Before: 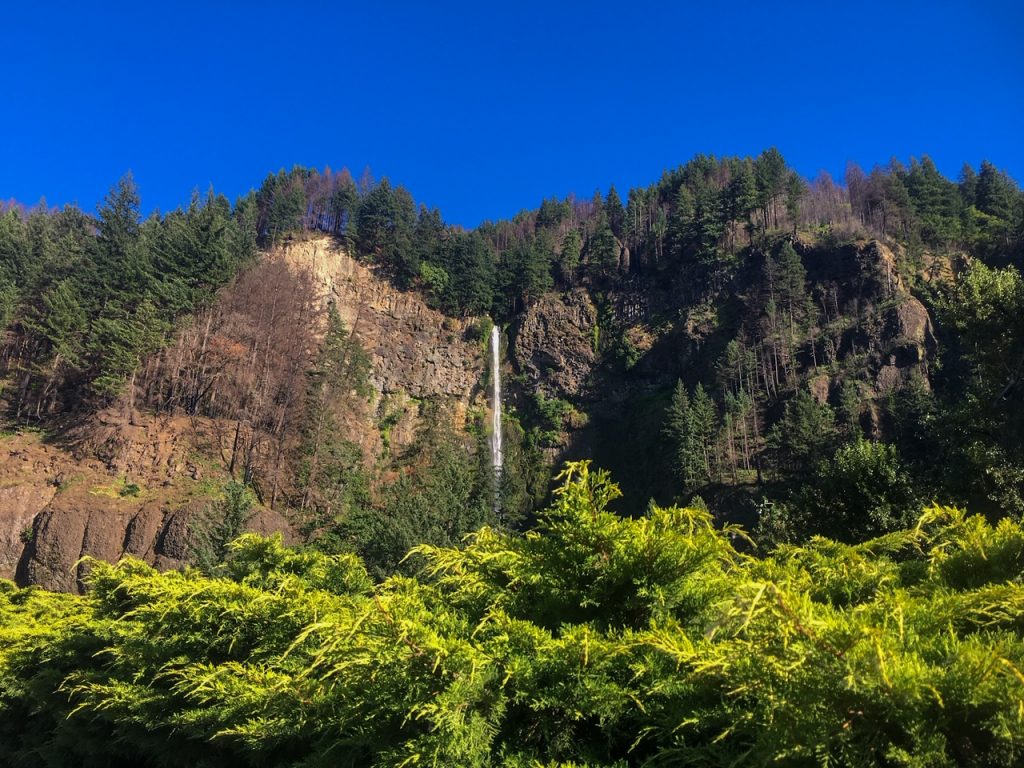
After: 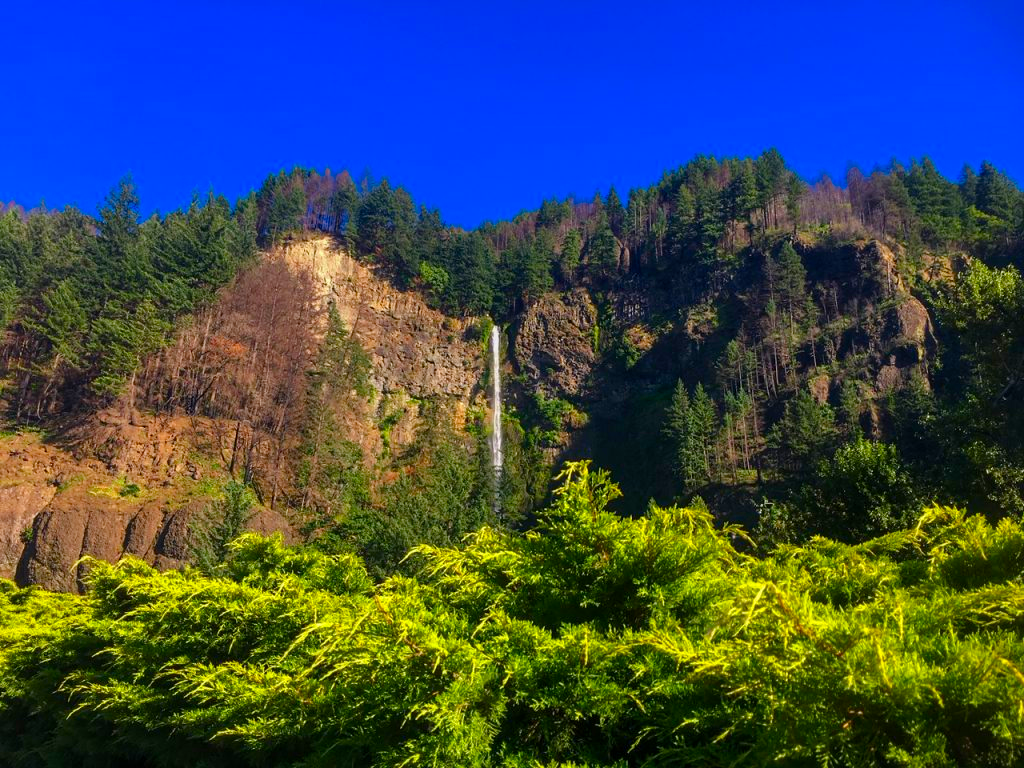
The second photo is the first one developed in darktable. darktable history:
color zones: curves: ch0 [(0, 0.613) (0.01, 0.613) (0.245, 0.448) (0.498, 0.529) (0.642, 0.665) (0.879, 0.777) (0.99, 0.613)]; ch1 [(0, 0) (0.143, 0) (0.286, 0) (0.429, 0) (0.571, 0) (0.714, 0) (0.857, 0)], mix -138.01%
color balance rgb: perceptual saturation grading › global saturation 20%, perceptual saturation grading › highlights -25%, perceptual saturation grading › shadows 25%
